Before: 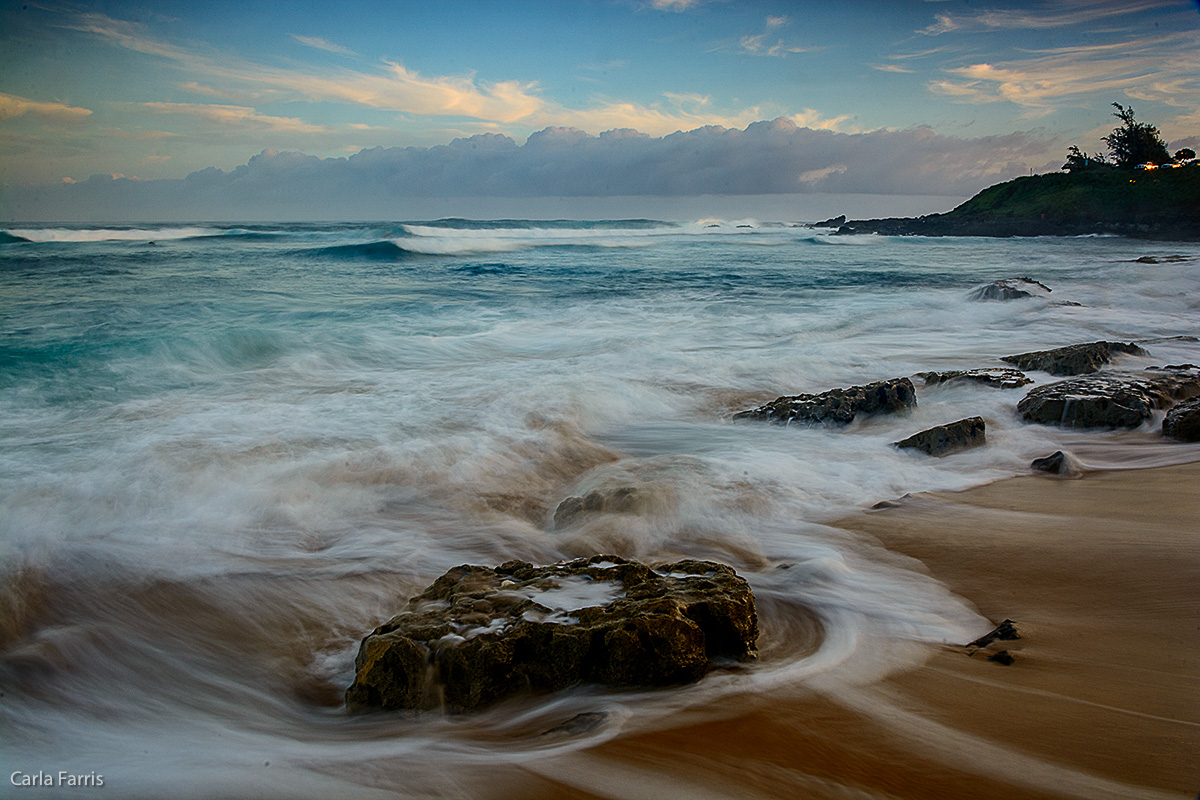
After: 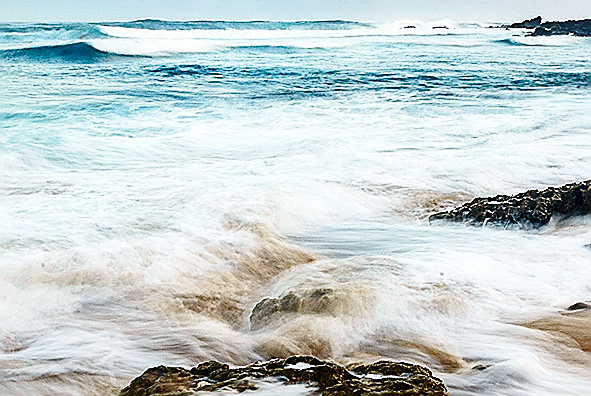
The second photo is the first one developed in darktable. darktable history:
crop: left 25.354%, top 24.971%, right 25.316%, bottom 25.5%
sharpen: radius 1.347, amount 1.257, threshold 0.733
tone equalizer: -8 EV -0.386 EV, -7 EV -0.405 EV, -6 EV -0.346 EV, -5 EV -0.201 EV, -3 EV 0.222 EV, -2 EV 0.351 EV, -1 EV 0.405 EV, +0 EV 0.403 EV, edges refinement/feathering 500, mask exposure compensation -1.57 EV, preserve details no
exposure: black level correction 0, exposure 0.592 EV, compensate highlight preservation false
contrast equalizer: y [[0.5, 0.488, 0.462, 0.461, 0.491, 0.5], [0.5 ×6], [0.5 ×6], [0 ×6], [0 ×6]], mix 0.319
base curve: curves: ch0 [(0, 0) (0.028, 0.03) (0.121, 0.232) (0.46, 0.748) (0.859, 0.968) (1, 1)], preserve colors none
